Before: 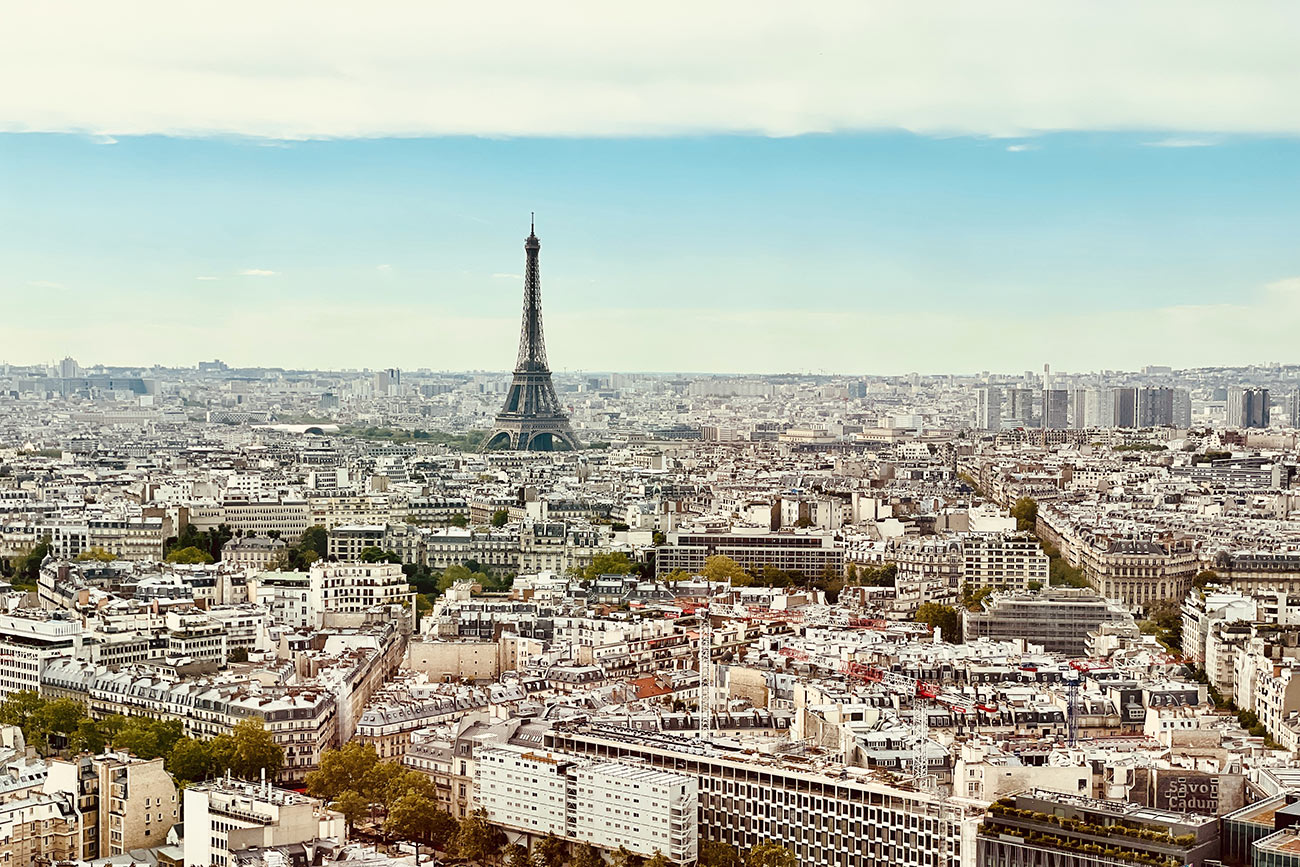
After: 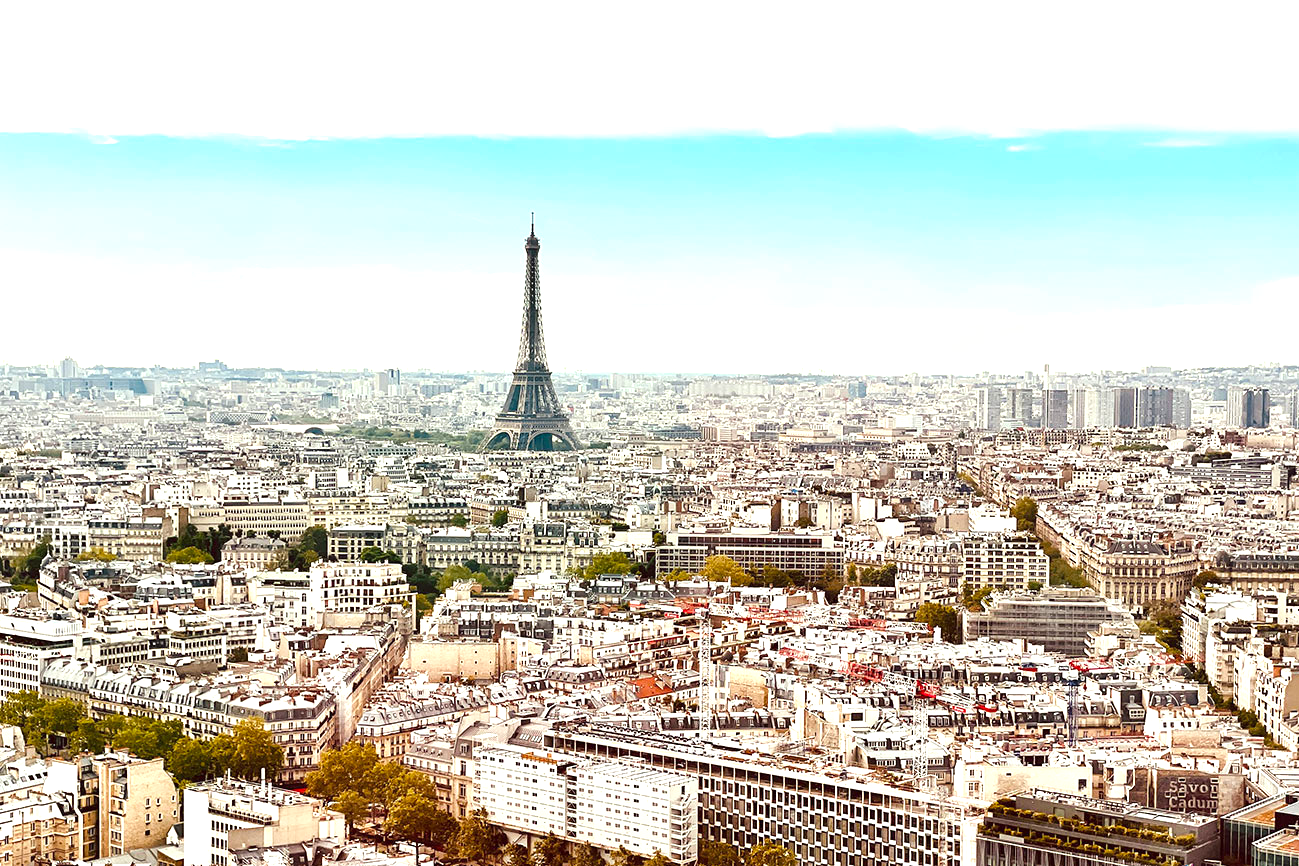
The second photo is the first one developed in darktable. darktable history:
exposure: black level correction 0, exposure 0.692 EV, compensate exposure bias true, compensate highlight preservation false
